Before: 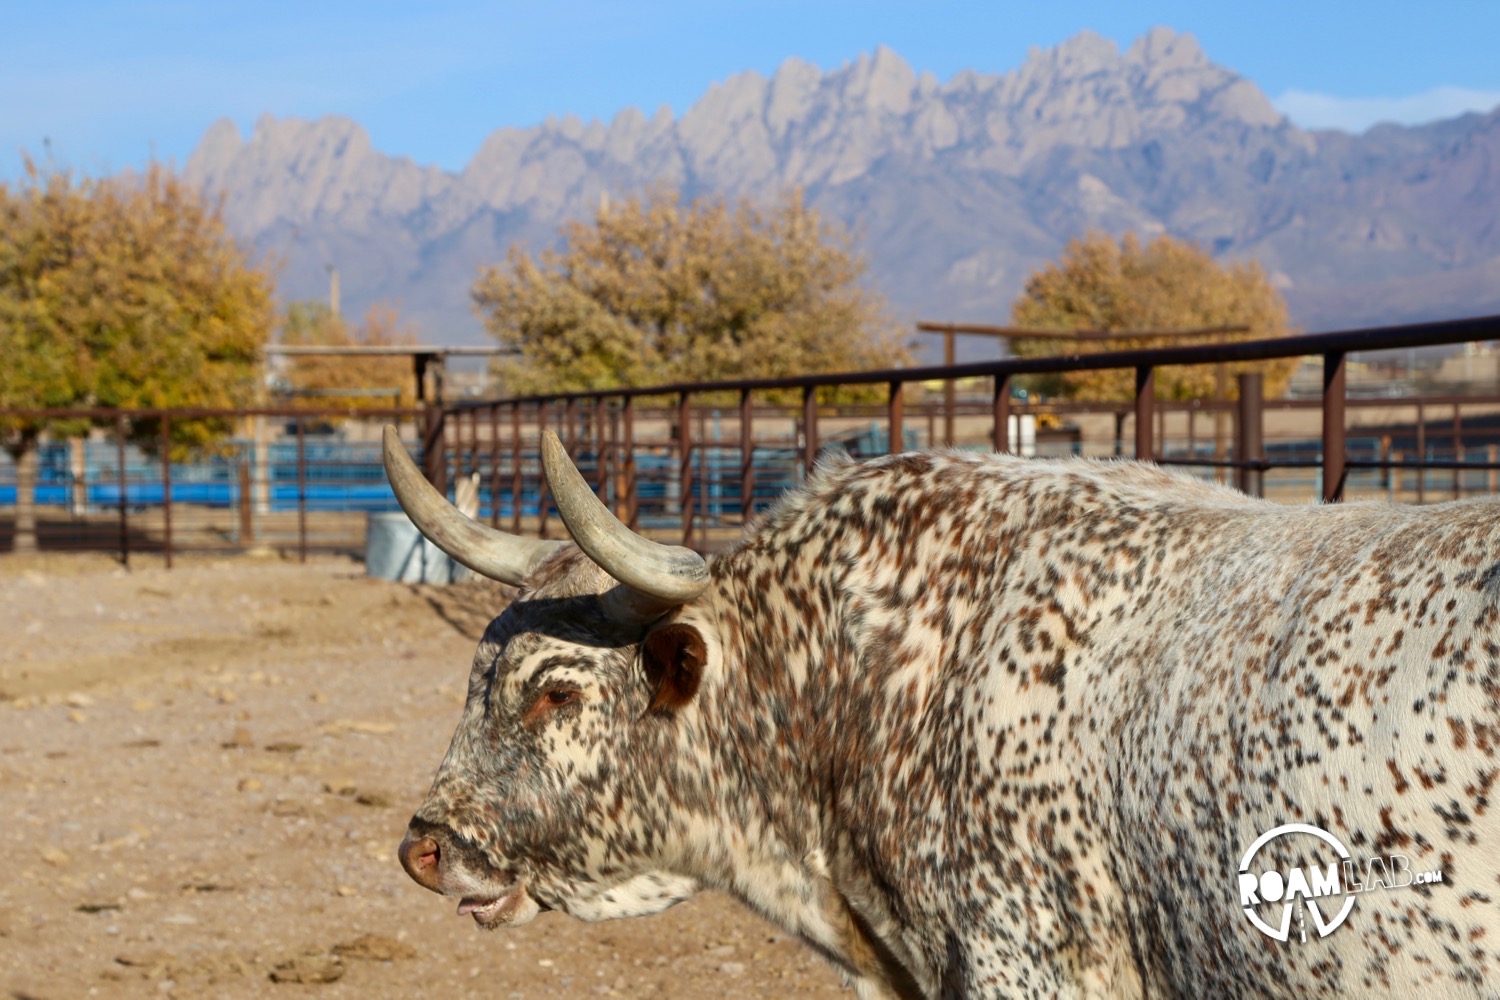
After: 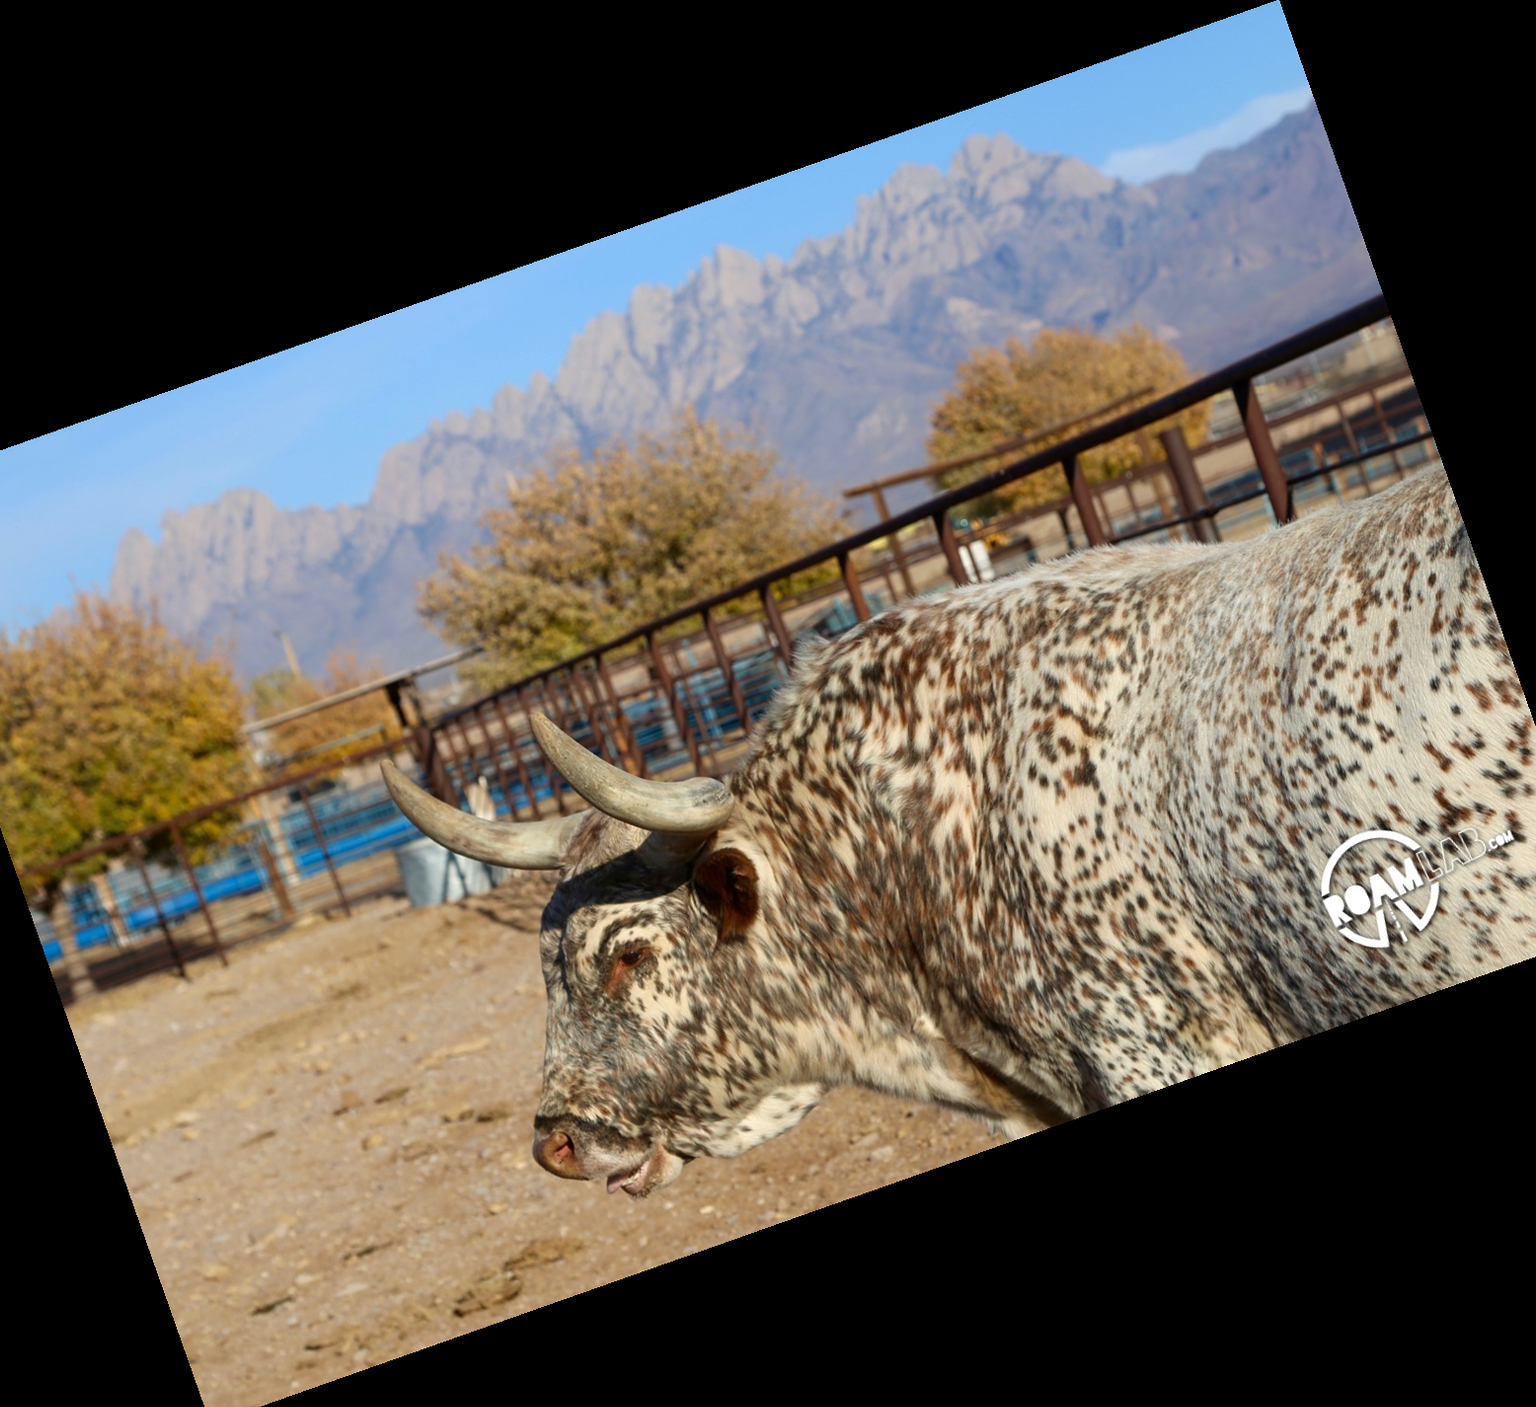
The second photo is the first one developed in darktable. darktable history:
crop and rotate: angle 19.43°, left 6.812%, right 4.125%, bottom 1.087%
